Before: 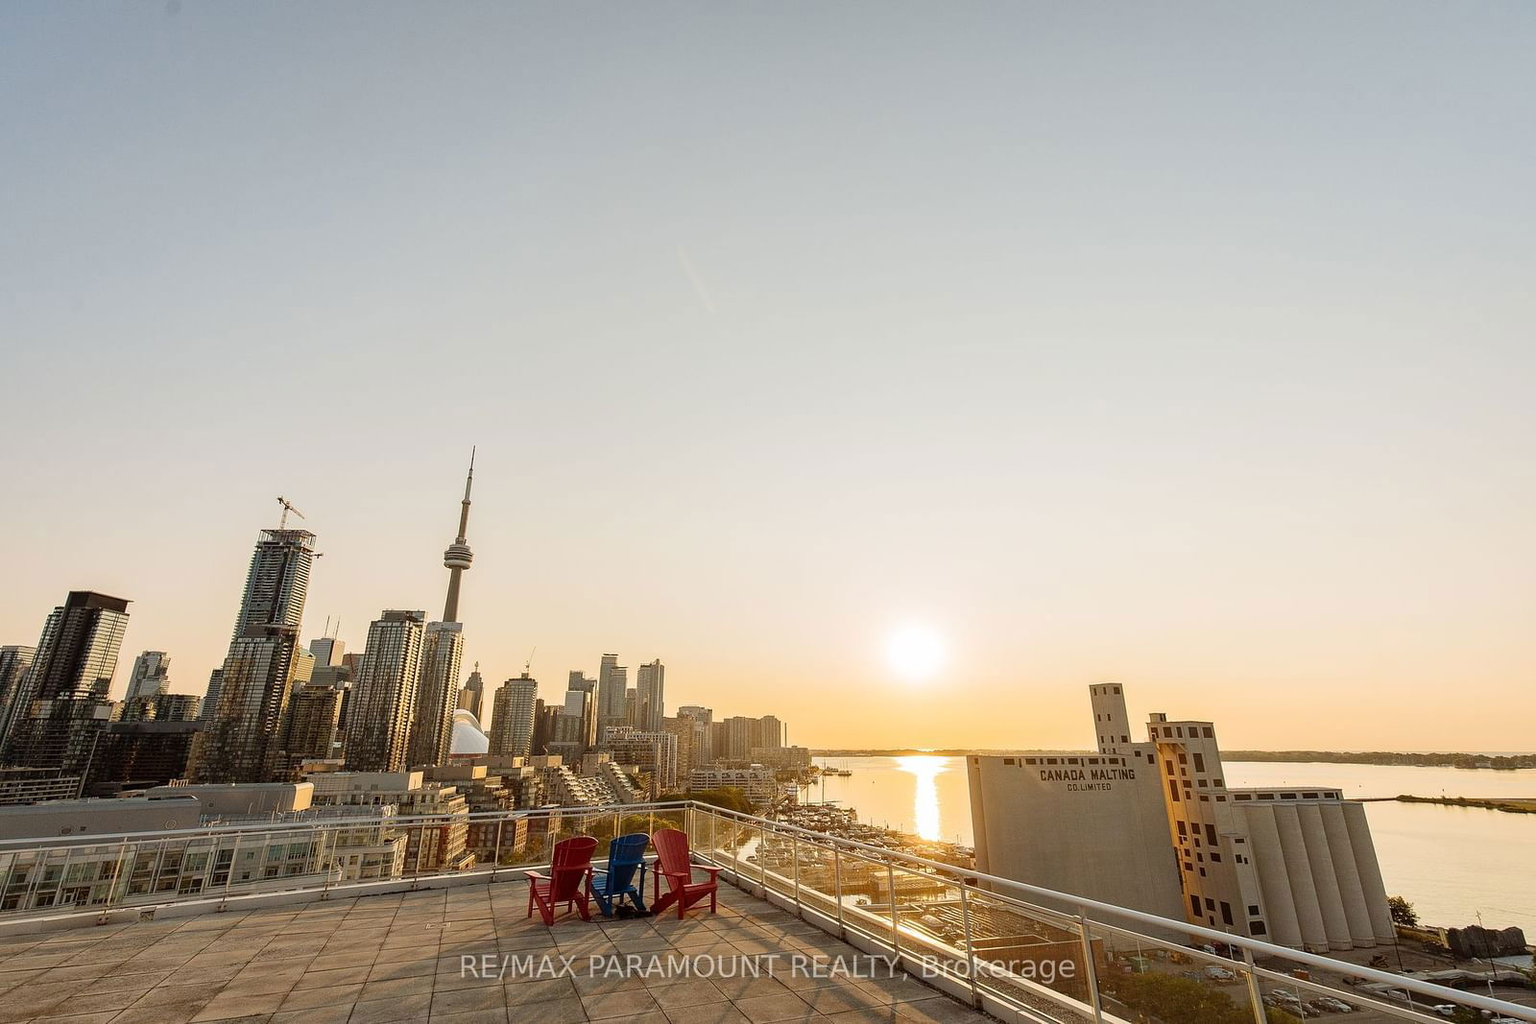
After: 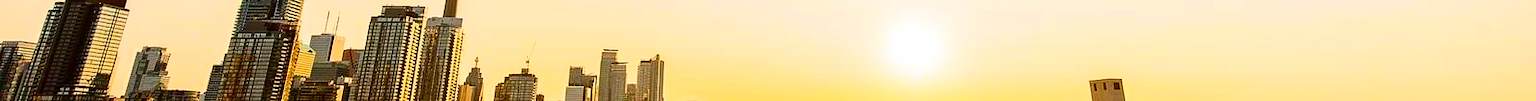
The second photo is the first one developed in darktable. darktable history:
crop and rotate: top 59.084%, bottom 30.916%
contrast brightness saturation: contrast 0.26, brightness 0.02, saturation 0.87
